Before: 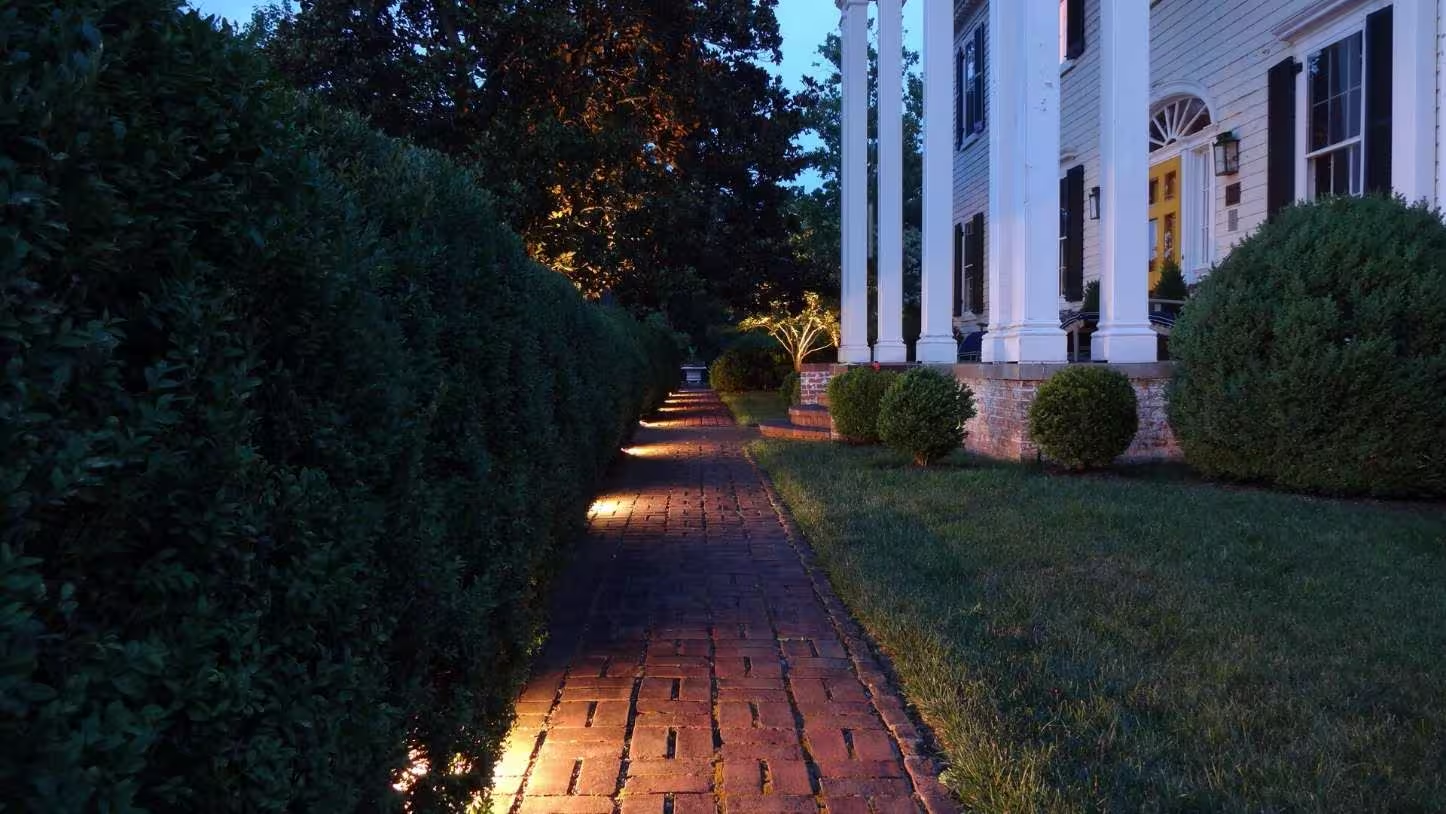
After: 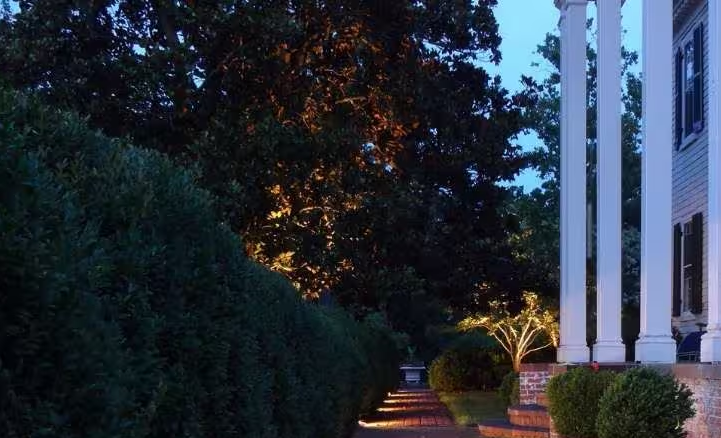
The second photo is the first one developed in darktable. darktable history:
crop: left 19.498%, right 30.578%, bottom 46.157%
